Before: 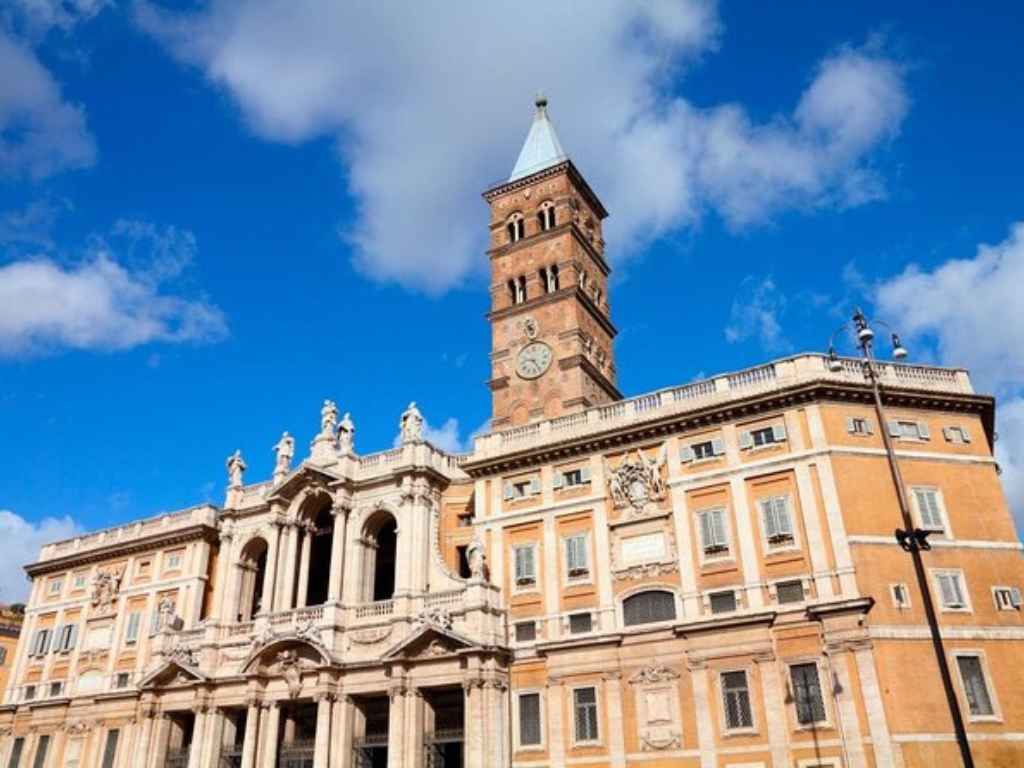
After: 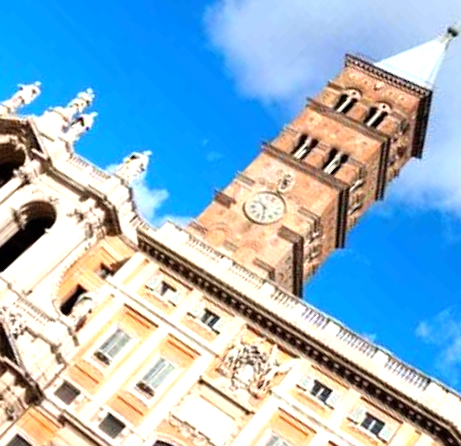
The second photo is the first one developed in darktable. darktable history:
crop and rotate: angle -45.19°, top 16.364%, right 0.967%, bottom 11.692%
tone equalizer: -8 EV -0.719 EV, -7 EV -0.73 EV, -6 EV -0.58 EV, -5 EV -0.367 EV, -3 EV 0.402 EV, -2 EV 0.6 EV, -1 EV 0.684 EV, +0 EV 0.768 EV
